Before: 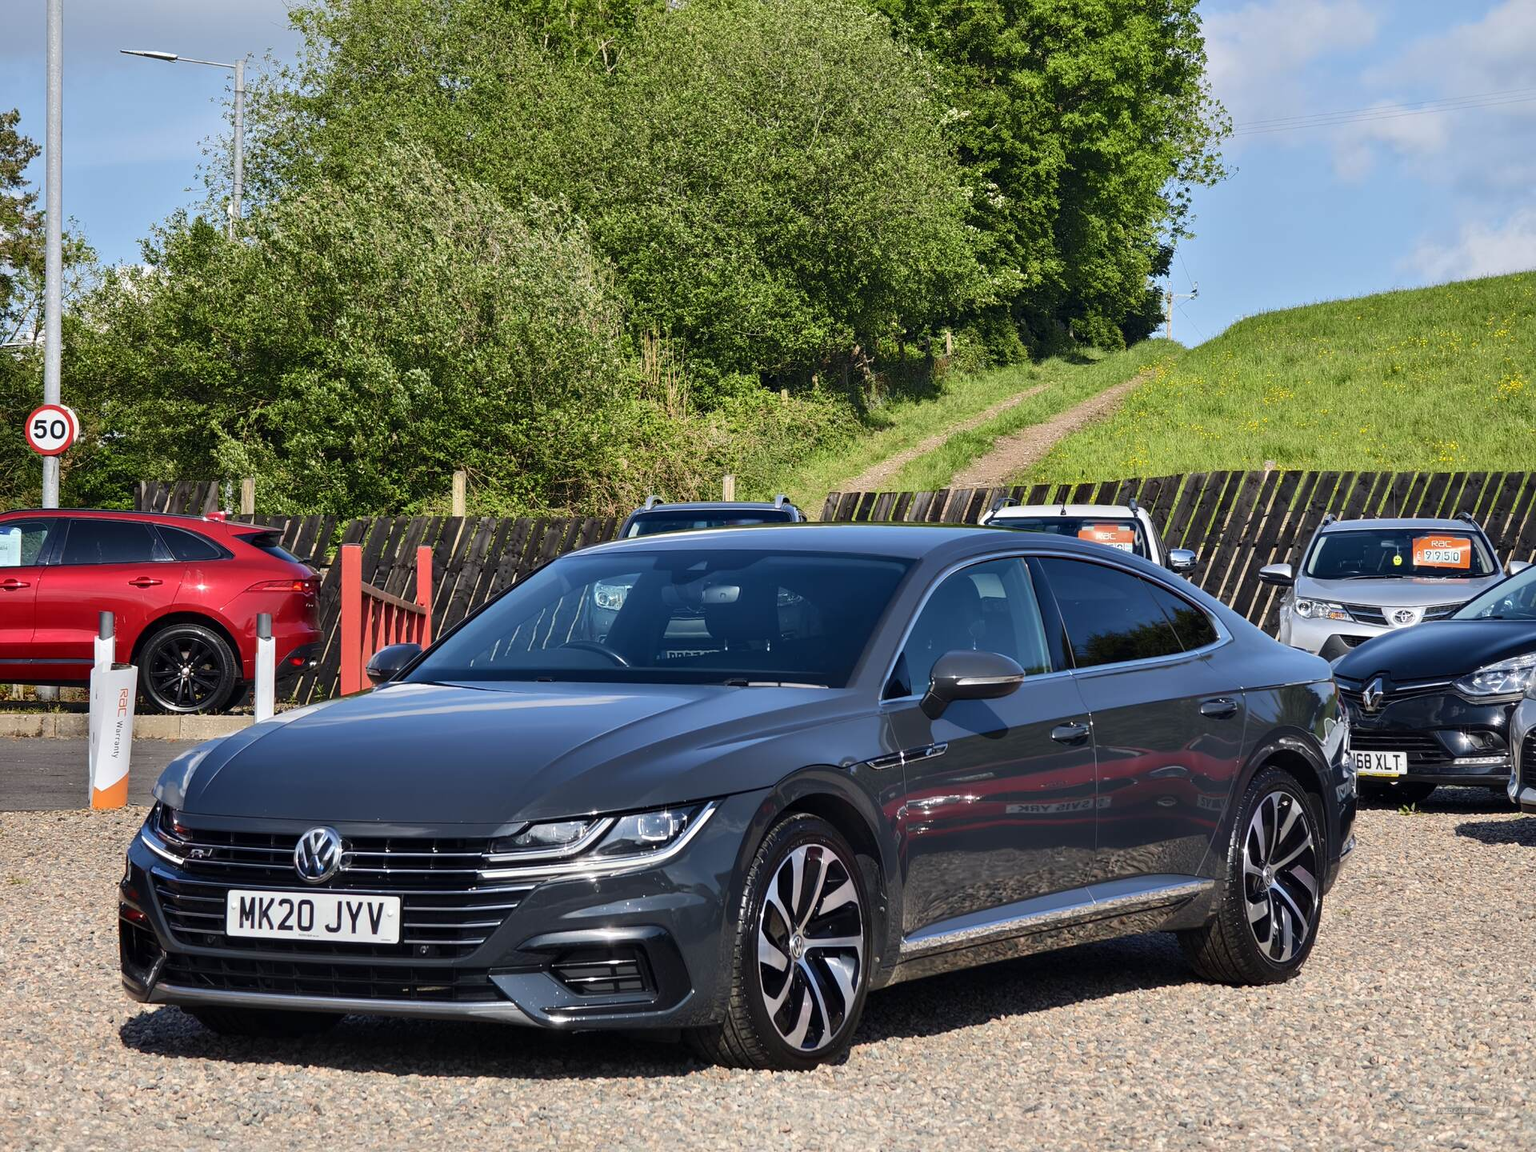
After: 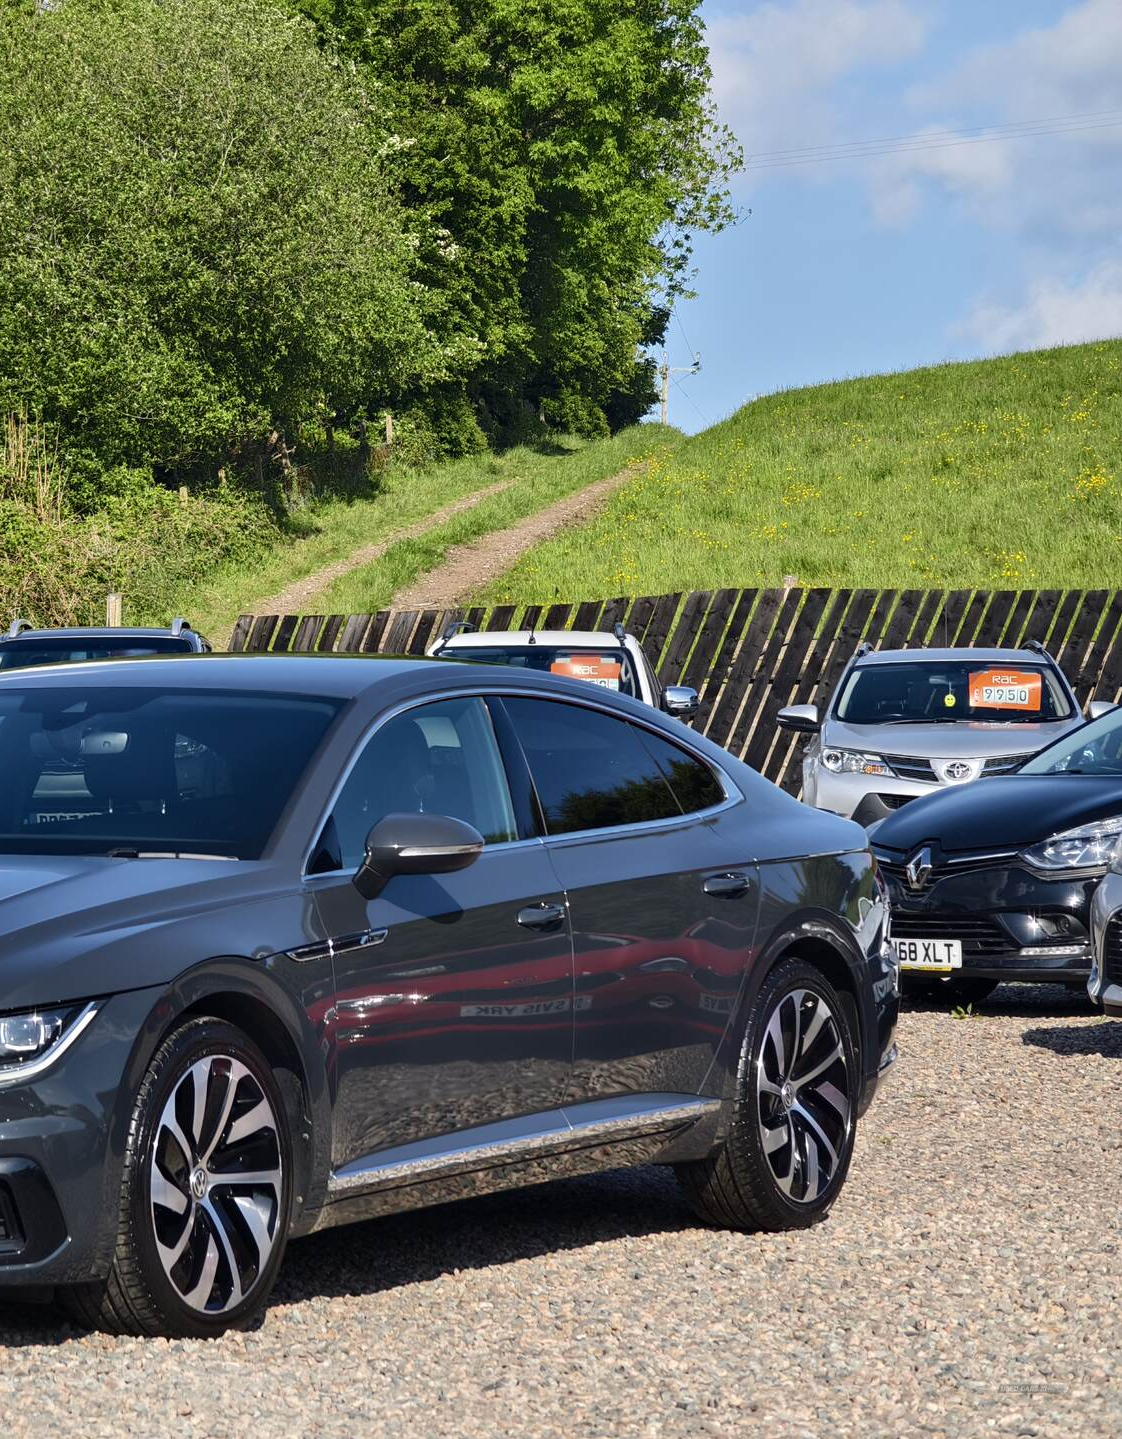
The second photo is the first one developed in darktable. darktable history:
crop: left 41.515%
